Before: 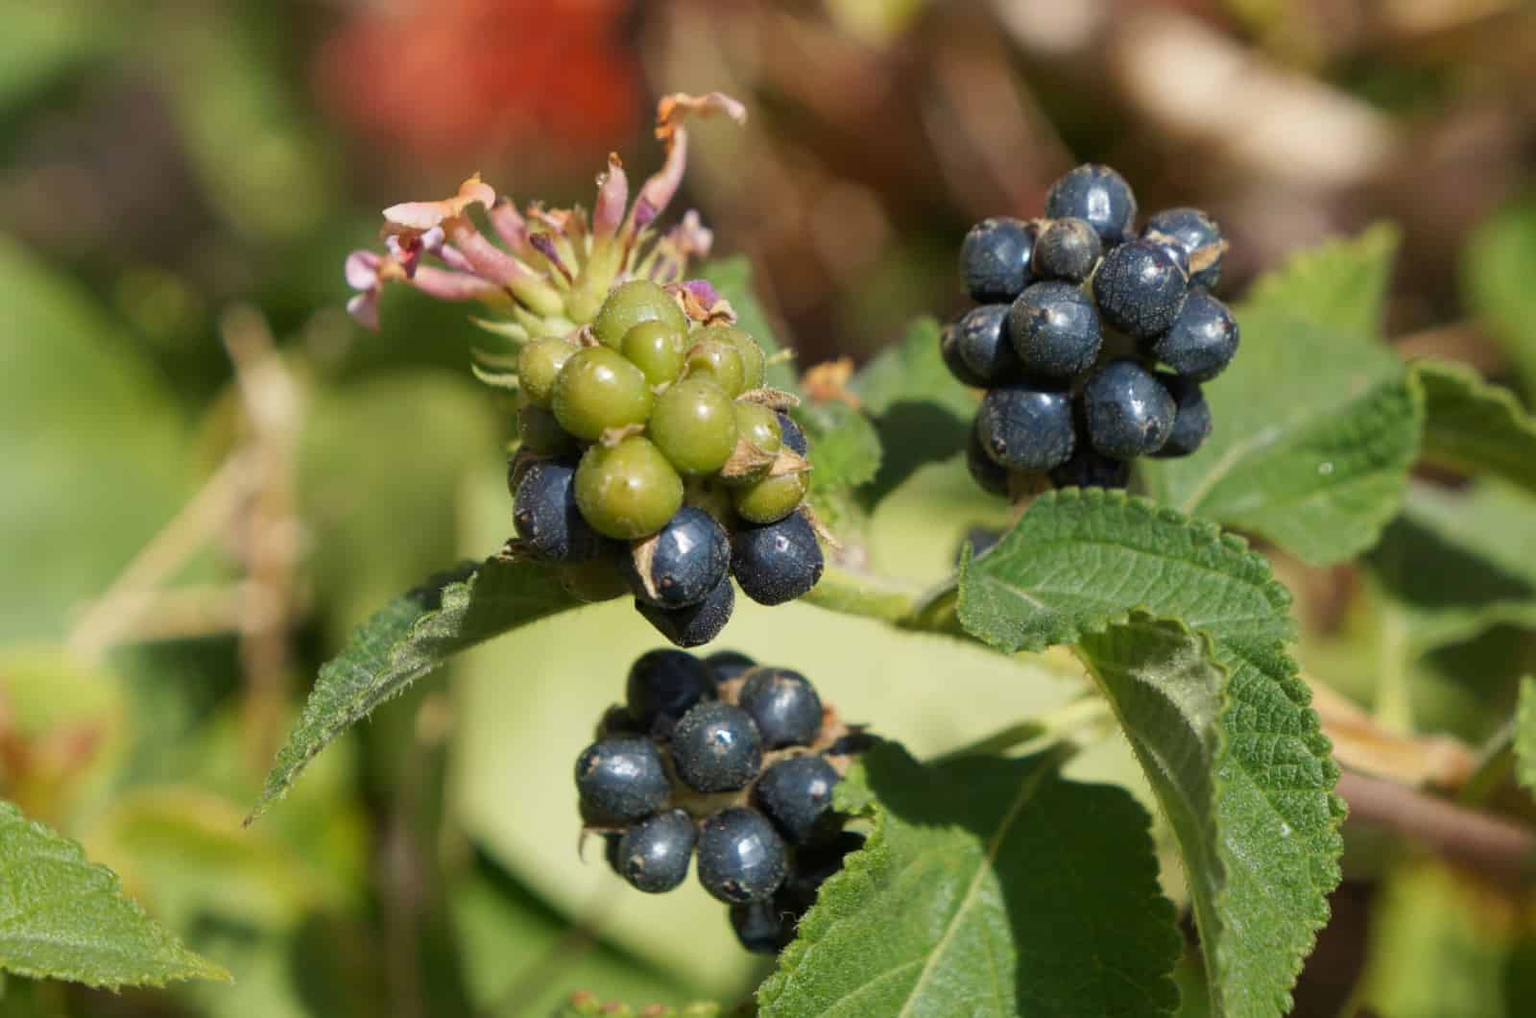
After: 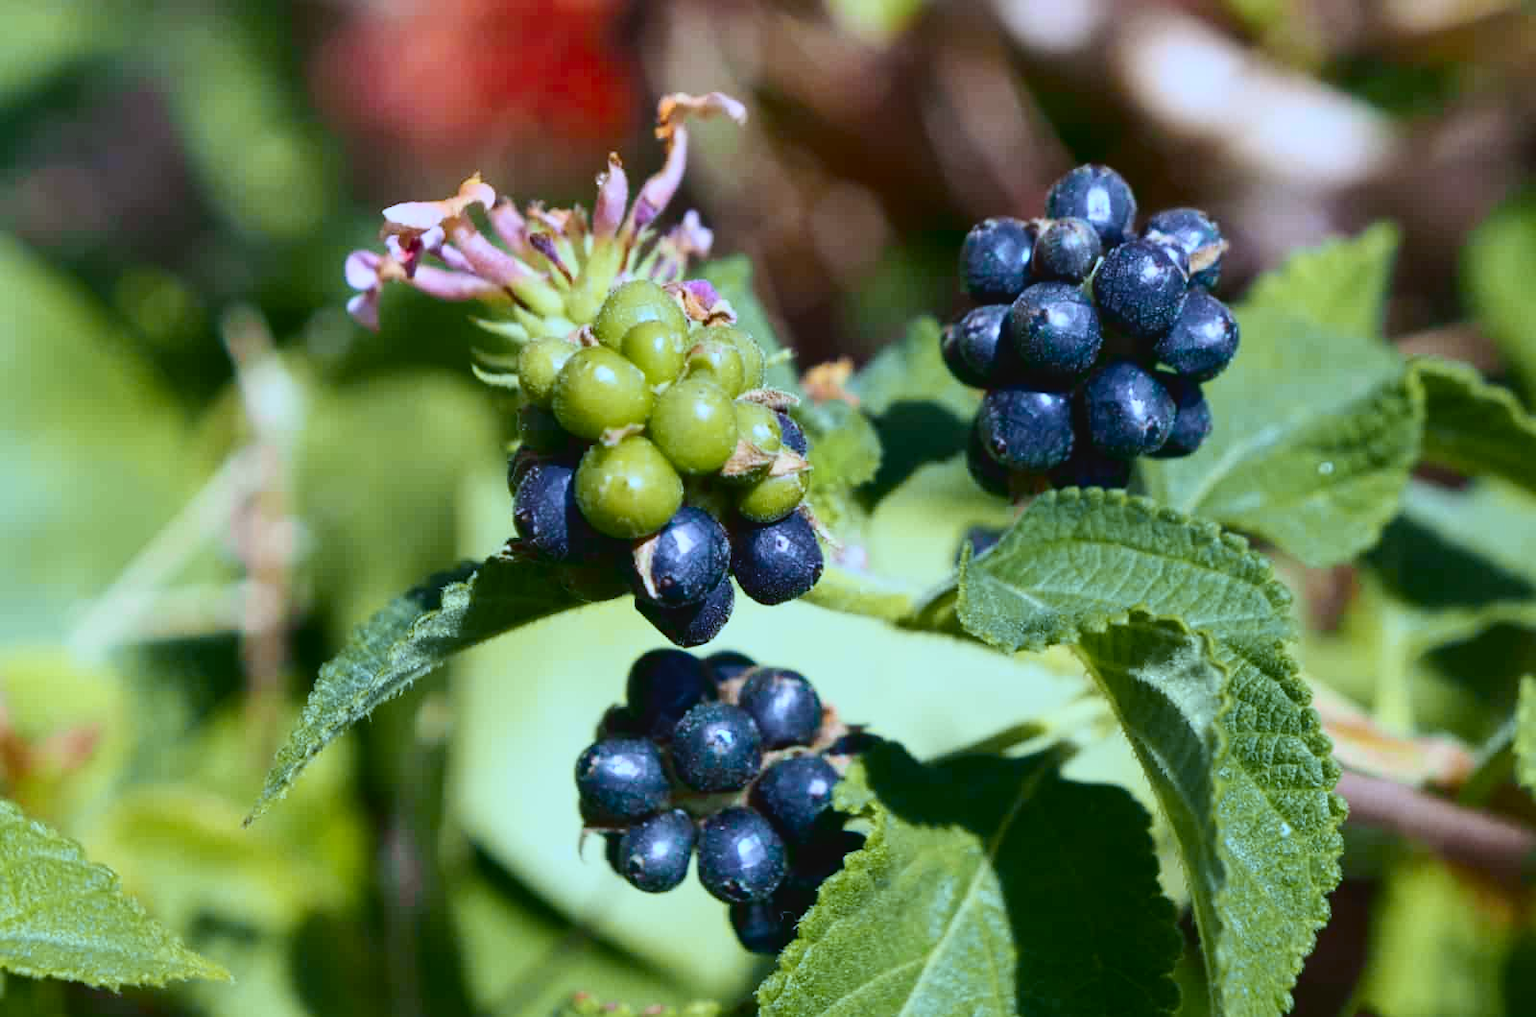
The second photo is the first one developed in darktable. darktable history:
white balance: red 0.871, blue 1.249
tone curve: curves: ch0 [(0, 0.031) (0.139, 0.084) (0.311, 0.278) (0.495, 0.544) (0.718, 0.816) (0.841, 0.909) (1, 0.967)]; ch1 [(0, 0) (0.272, 0.249) (0.388, 0.385) (0.479, 0.456) (0.495, 0.497) (0.538, 0.55) (0.578, 0.595) (0.707, 0.778) (1, 1)]; ch2 [(0, 0) (0.125, 0.089) (0.353, 0.329) (0.443, 0.408) (0.502, 0.495) (0.56, 0.553) (0.608, 0.631) (1, 1)], color space Lab, independent channels, preserve colors none
